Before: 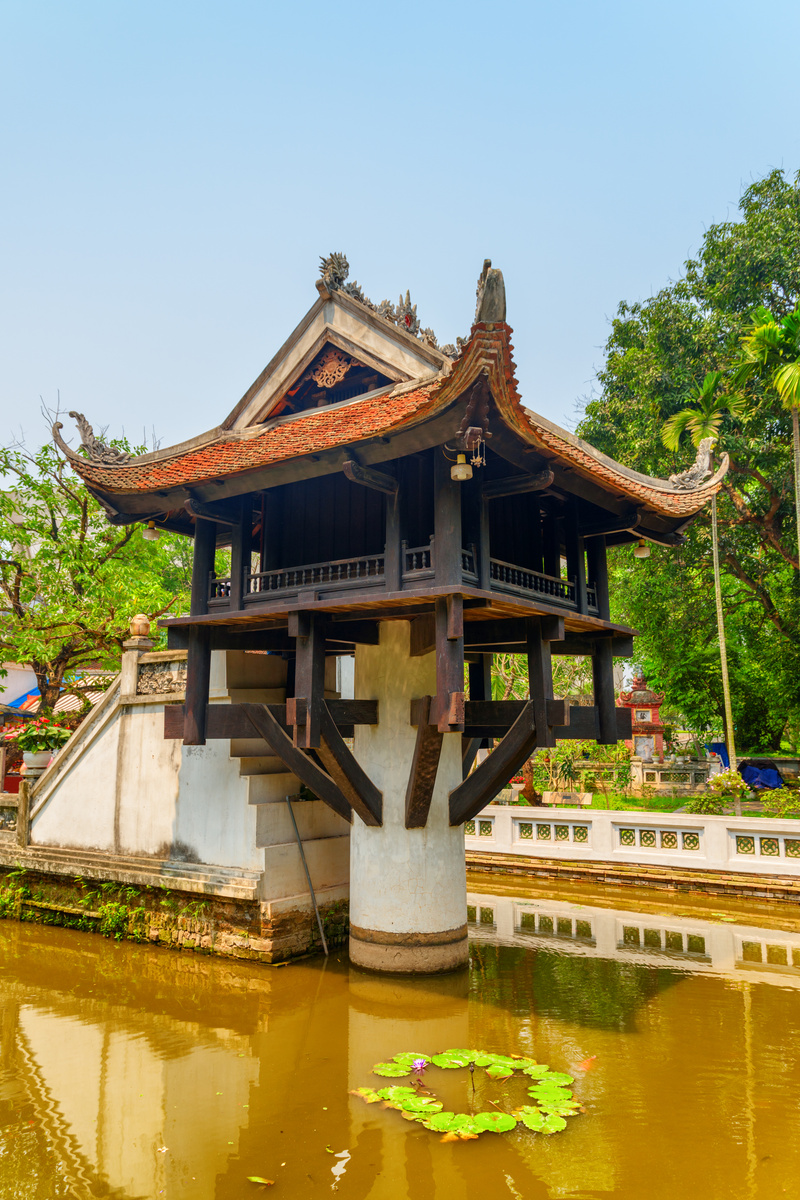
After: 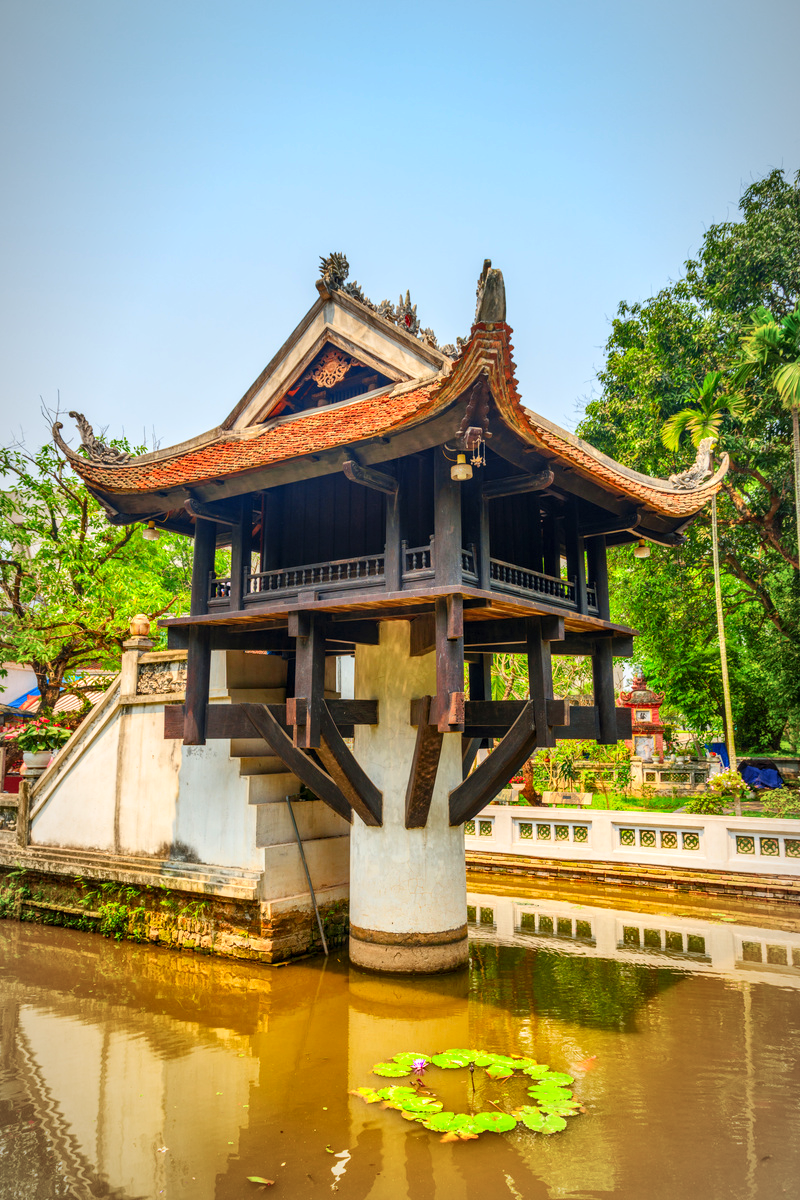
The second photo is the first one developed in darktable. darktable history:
local contrast: on, module defaults
contrast brightness saturation: contrast 0.201, brightness 0.156, saturation 0.218
vignetting: fall-off start 80.91%, fall-off radius 61.3%, automatic ratio true, width/height ratio 1.421, unbound false
shadows and highlights: soften with gaussian
